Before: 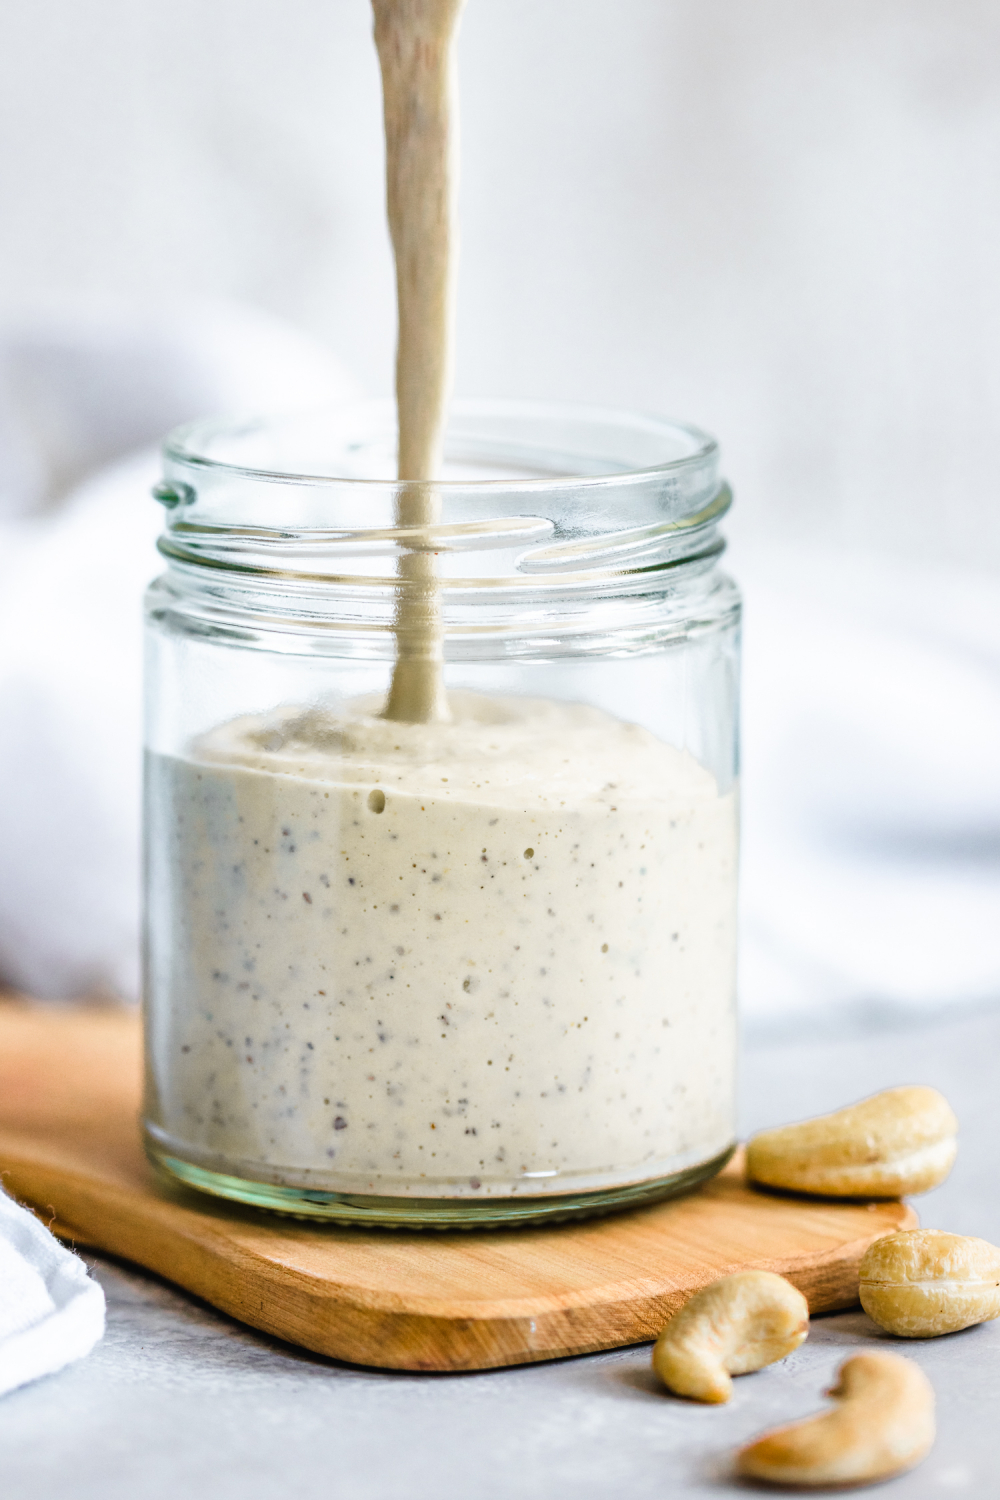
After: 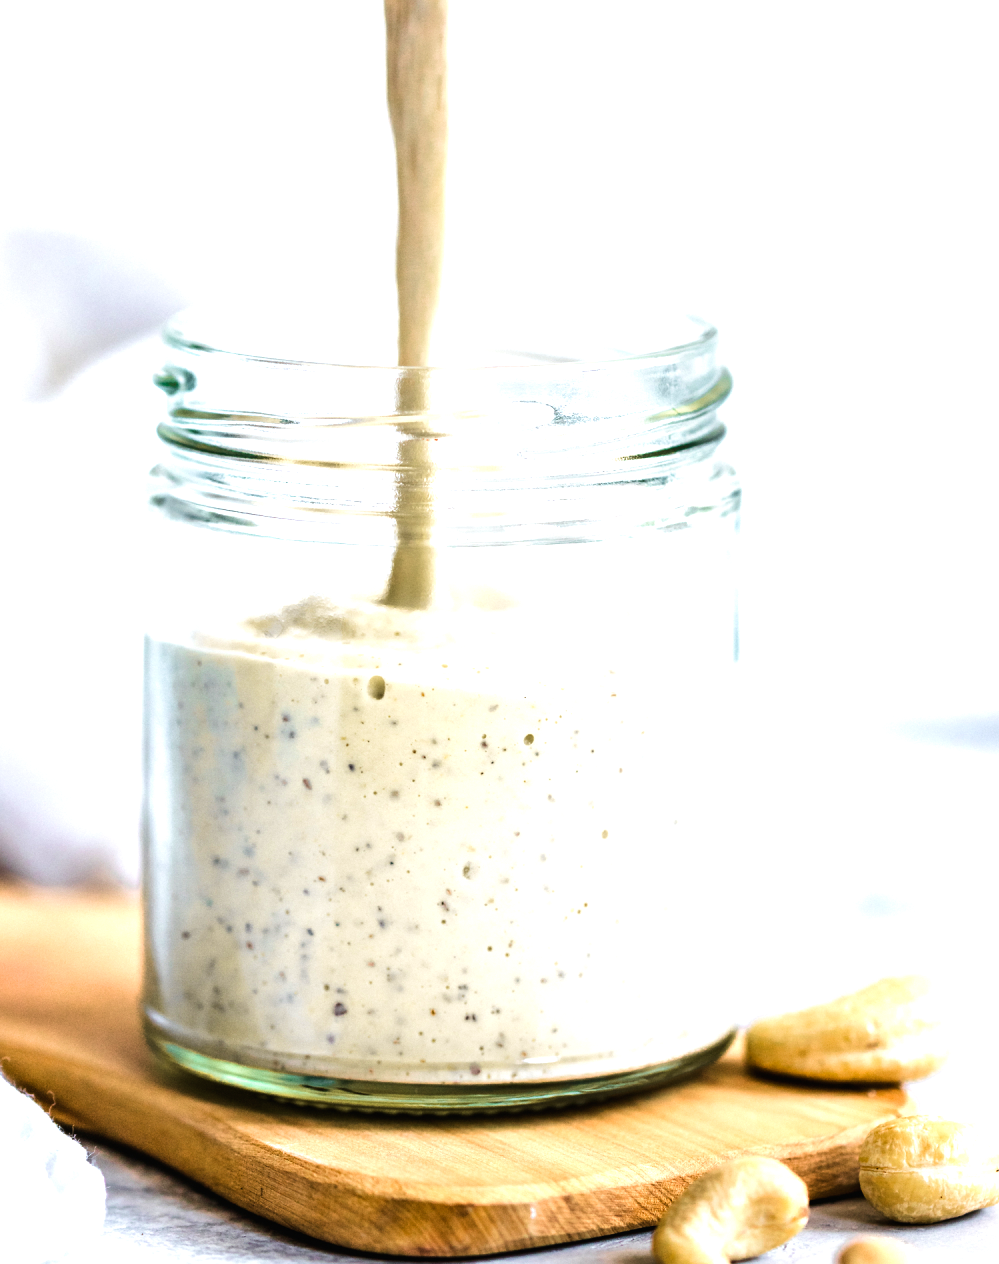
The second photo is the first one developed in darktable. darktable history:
velvia: on, module defaults
crop: top 7.625%, bottom 8.027%
tone equalizer: -8 EV -0.75 EV, -7 EV -0.7 EV, -6 EV -0.6 EV, -5 EV -0.4 EV, -3 EV 0.4 EV, -2 EV 0.6 EV, -1 EV 0.7 EV, +0 EV 0.75 EV, edges refinement/feathering 500, mask exposure compensation -1.57 EV, preserve details no
